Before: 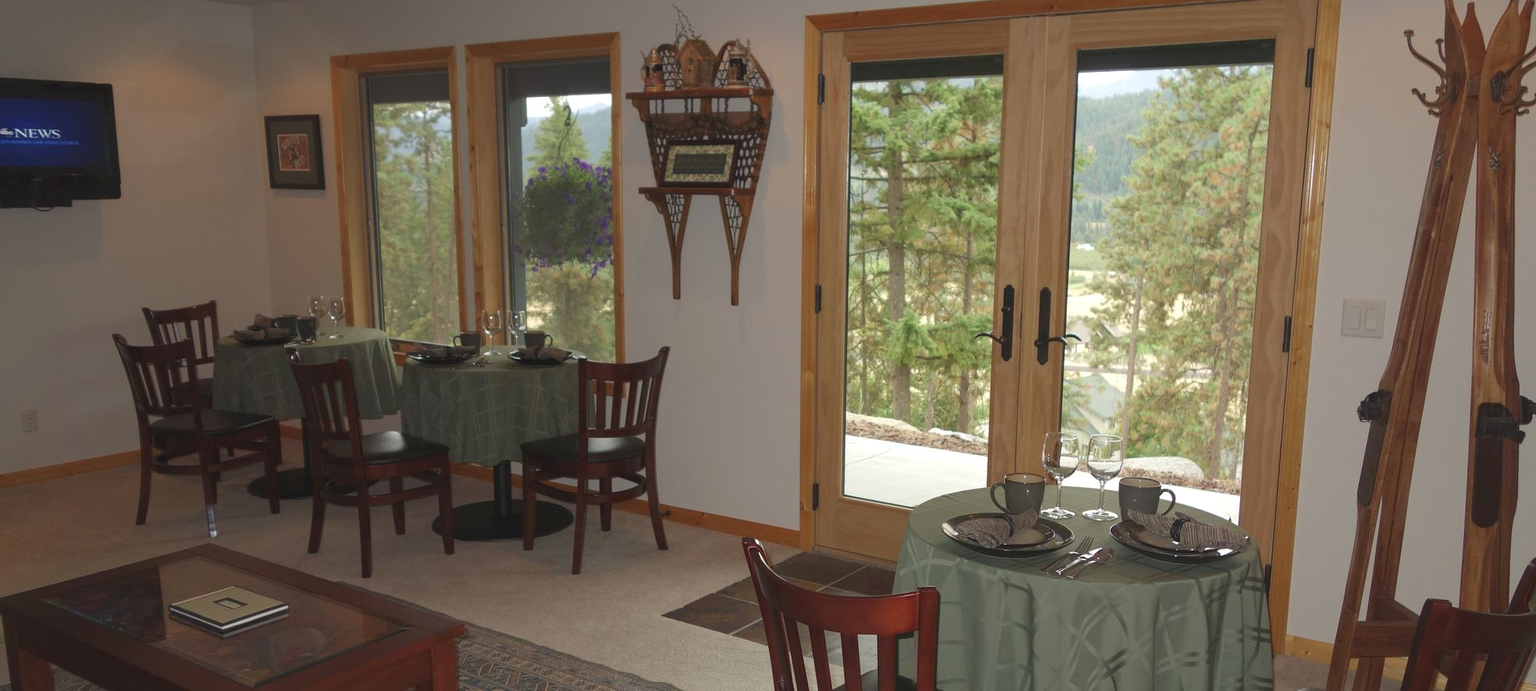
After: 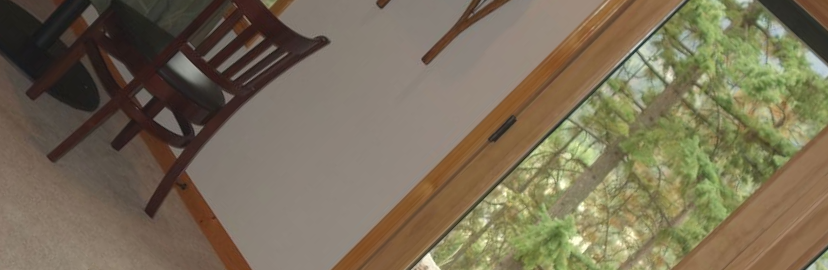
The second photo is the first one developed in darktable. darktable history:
crop and rotate: angle -44.82°, top 16.39%, right 0.788%, bottom 11.644%
